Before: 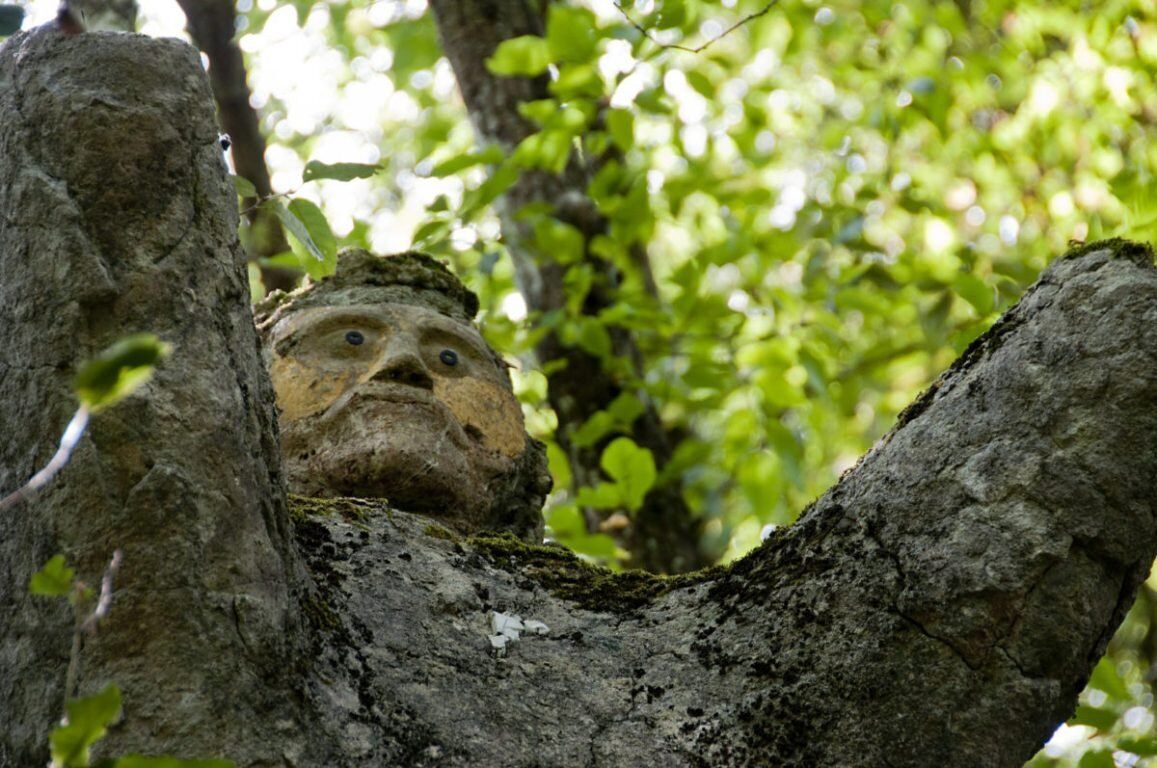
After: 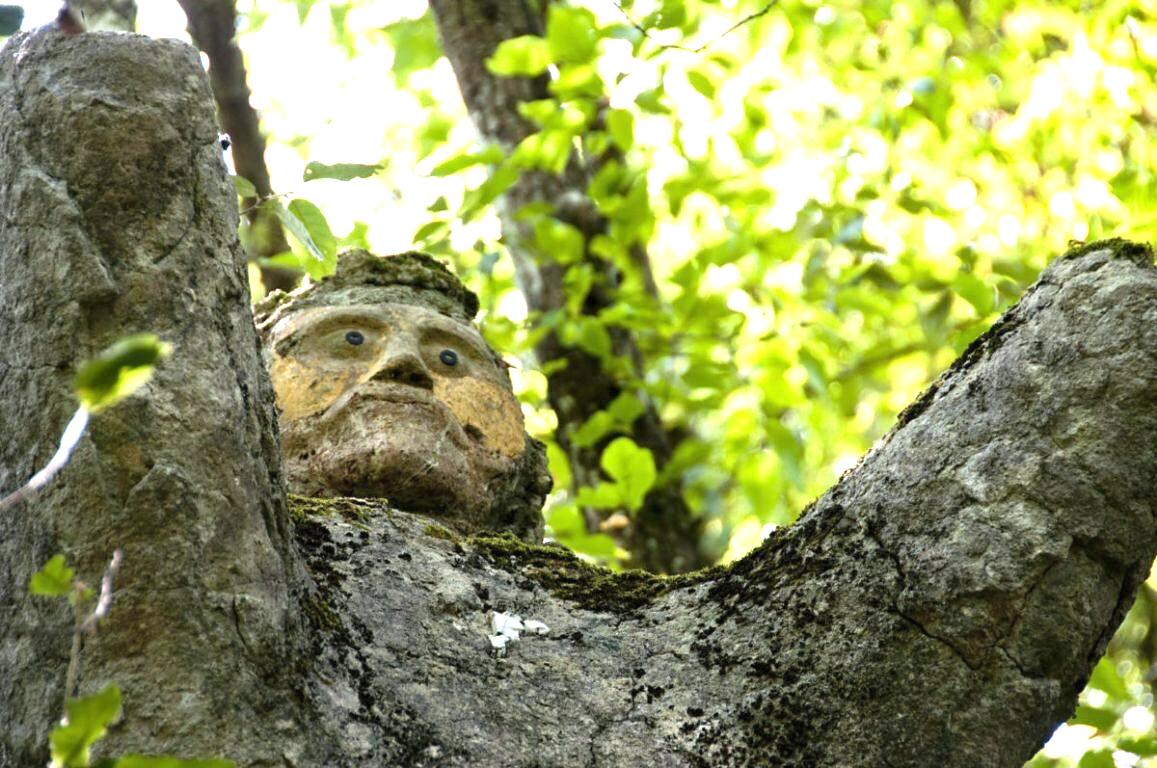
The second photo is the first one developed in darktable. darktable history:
white balance: emerald 1
color balance: on, module defaults
exposure: black level correction 0, exposure 1.2 EV, compensate exposure bias true, compensate highlight preservation false
